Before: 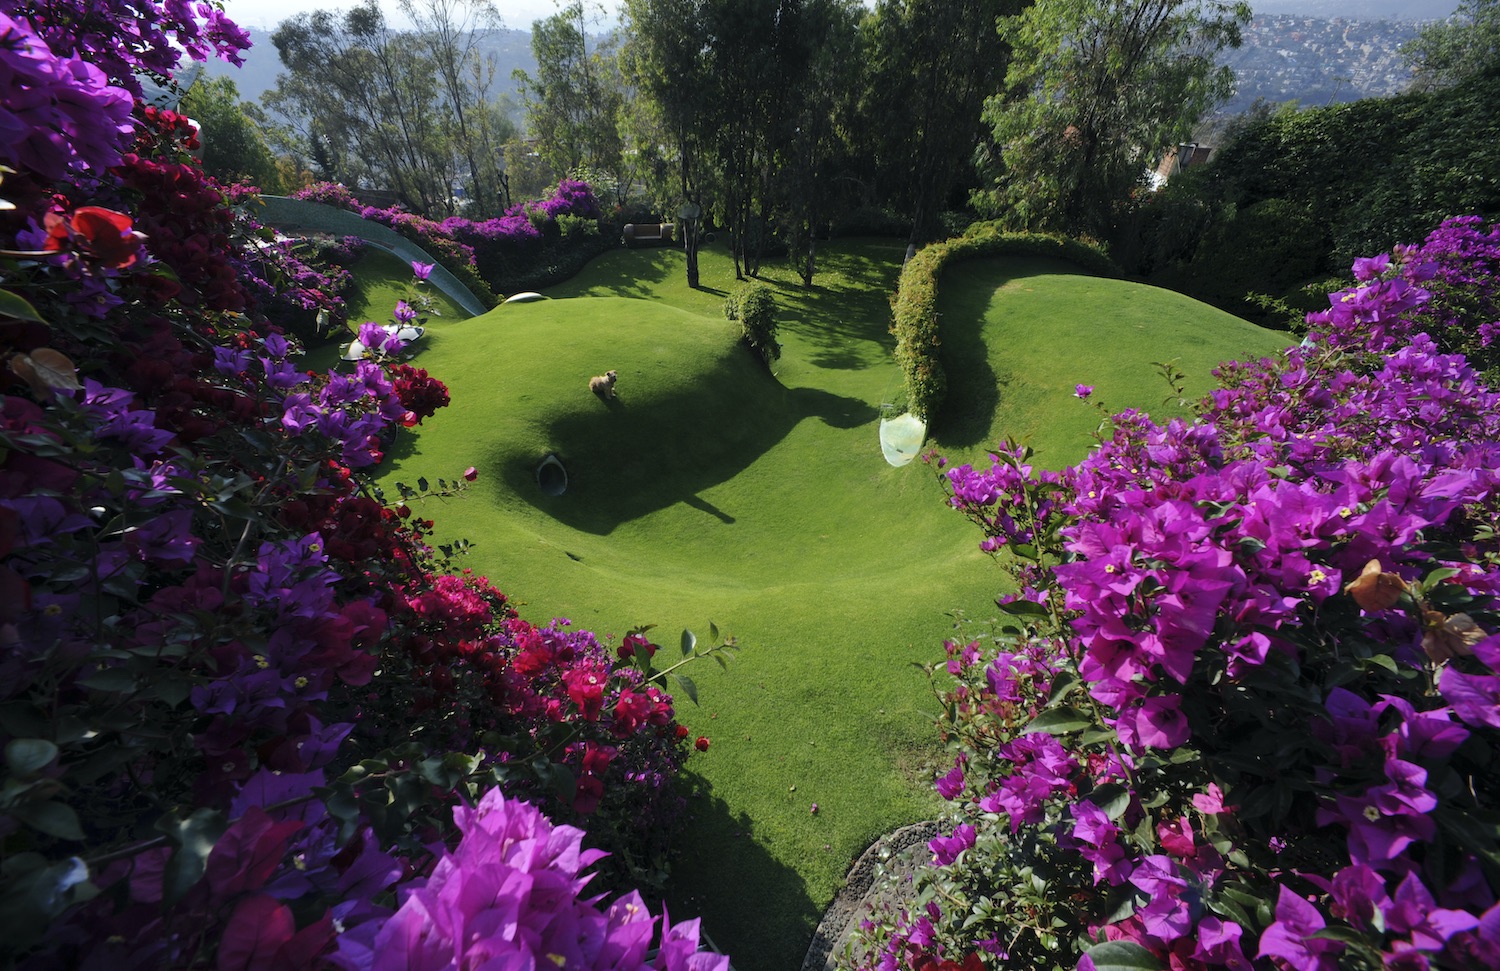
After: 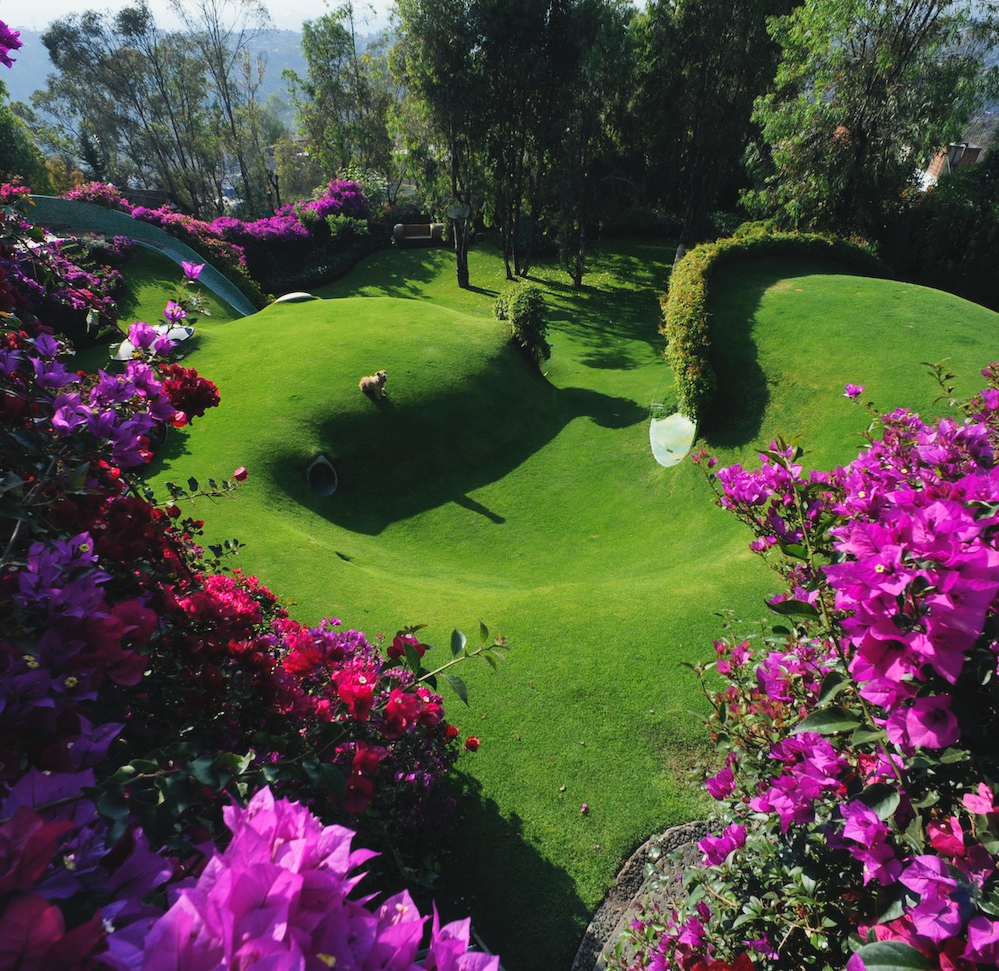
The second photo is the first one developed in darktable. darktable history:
crop and rotate: left 15.387%, right 17.966%
shadows and highlights: shadows 20.03, highlights -20.37, soften with gaussian
tone curve: curves: ch0 [(0, 0.045) (0.155, 0.169) (0.46, 0.466) (0.751, 0.788) (1, 0.961)]; ch1 [(0, 0) (0.43, 0.408) (0.472, 0.469) (0.505, 0.503) (0.553, 0.563) (0.592, 0.581) (0.631, 0.625) (1, 1)]; ch2 [(0, 0) (0.505, 0.495) (0.55, 0.557) (0.583, 0.573) (1, 1)], preserve colors none
